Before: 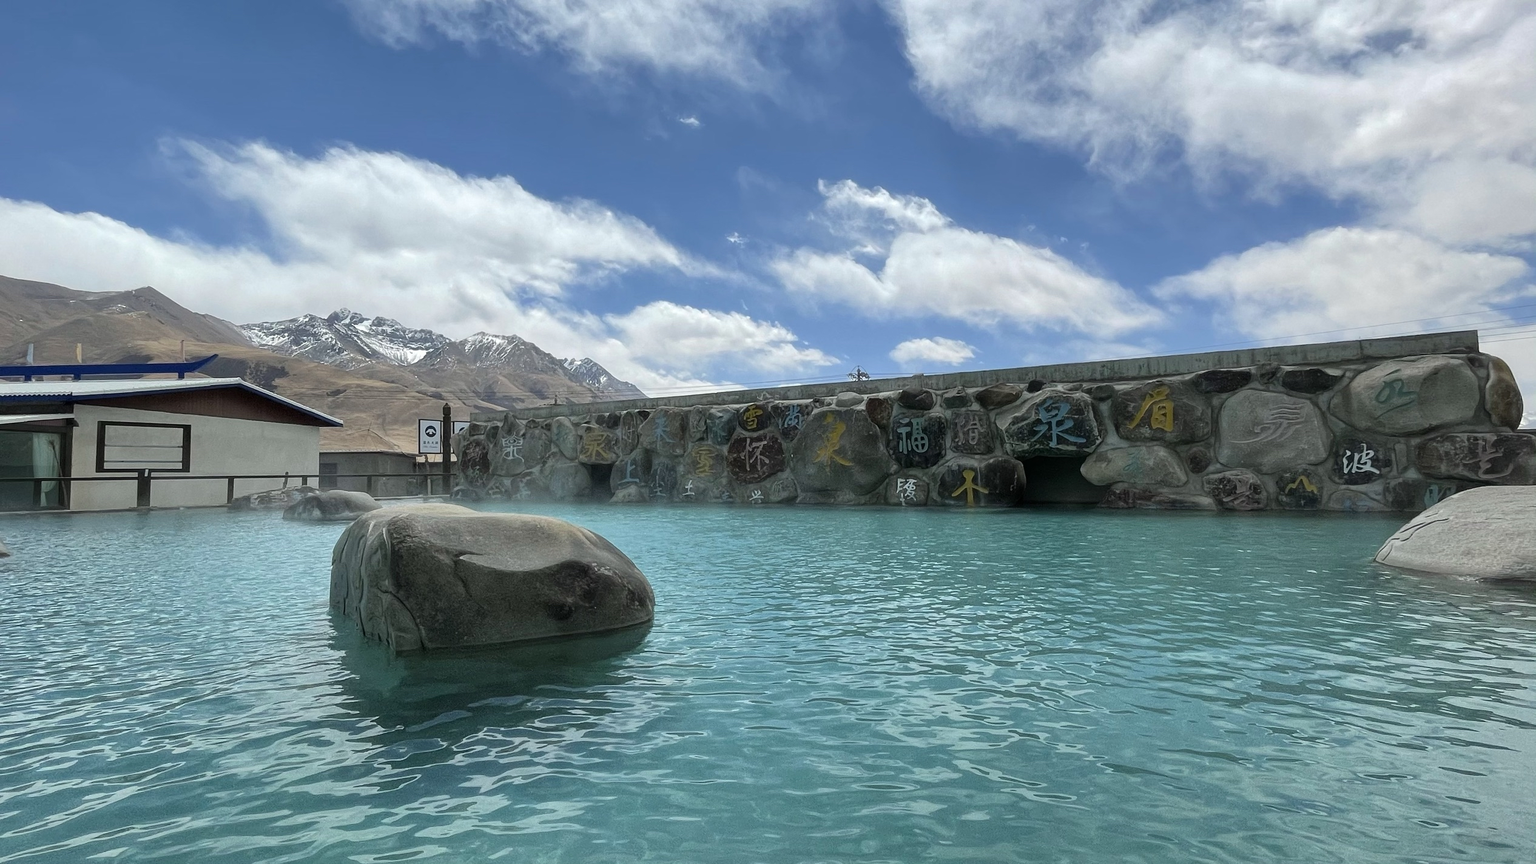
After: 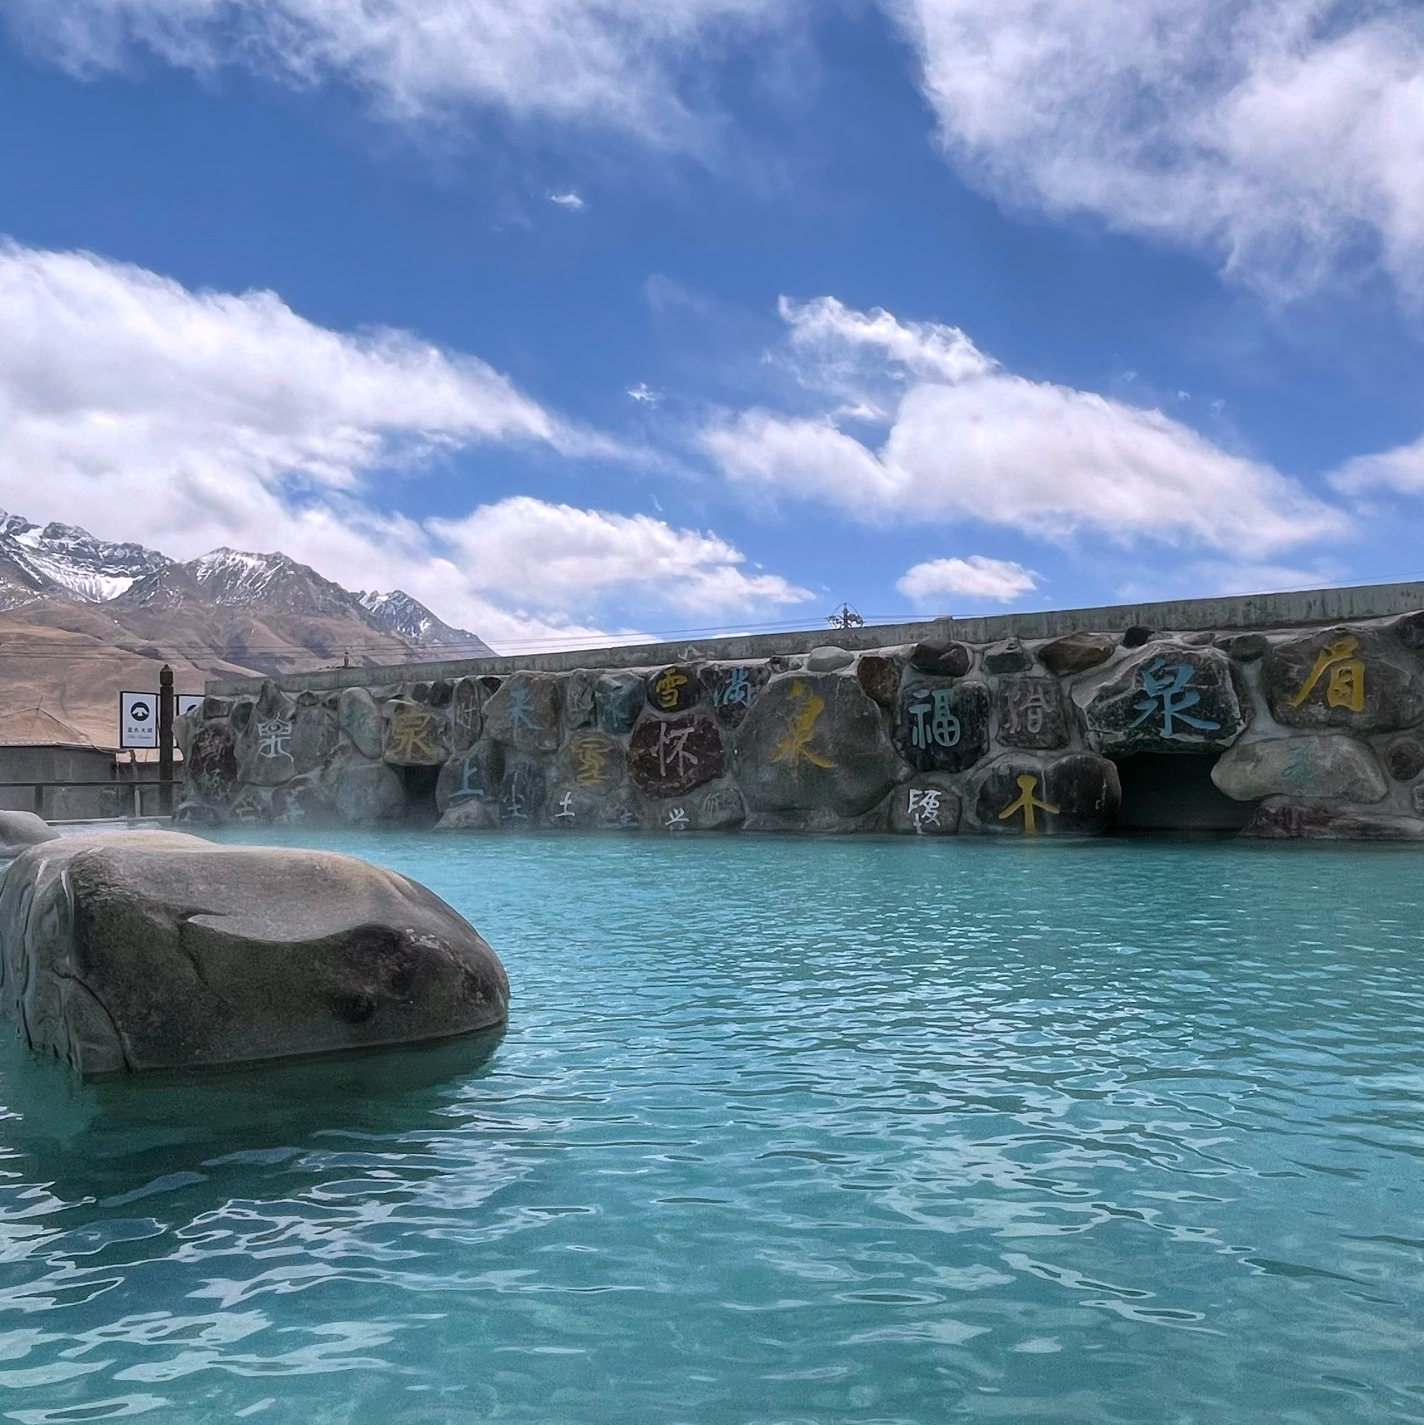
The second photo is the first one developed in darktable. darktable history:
crop and rotate: left 22.516%, right 21.234%
white balance: red 1.05, blue 1.072
